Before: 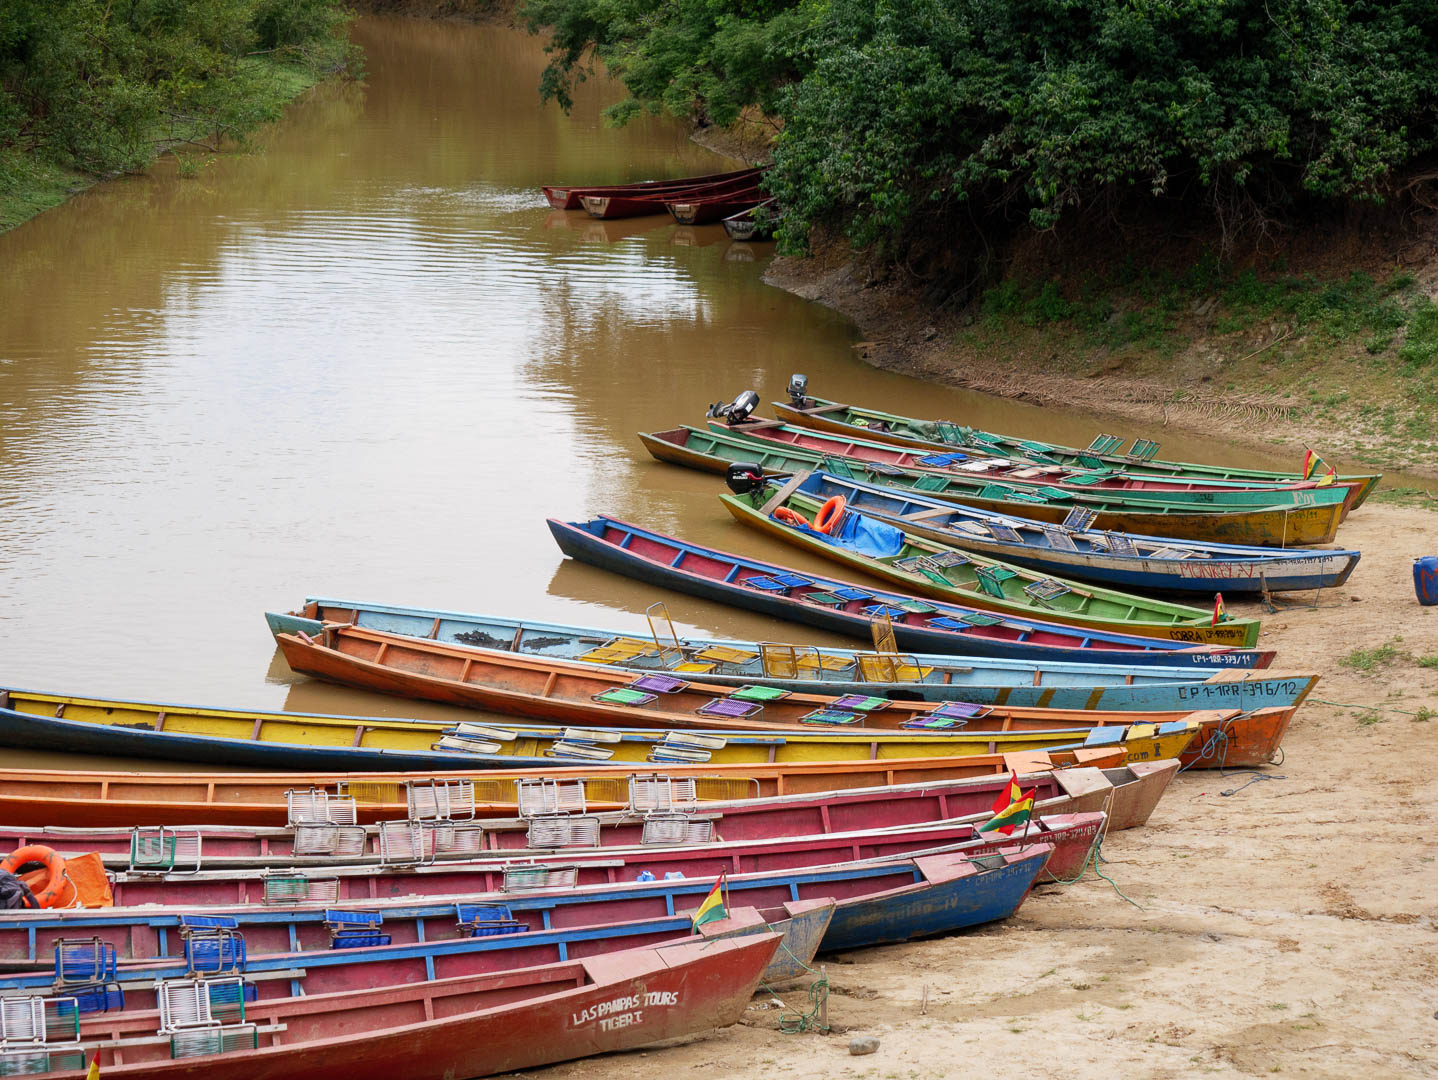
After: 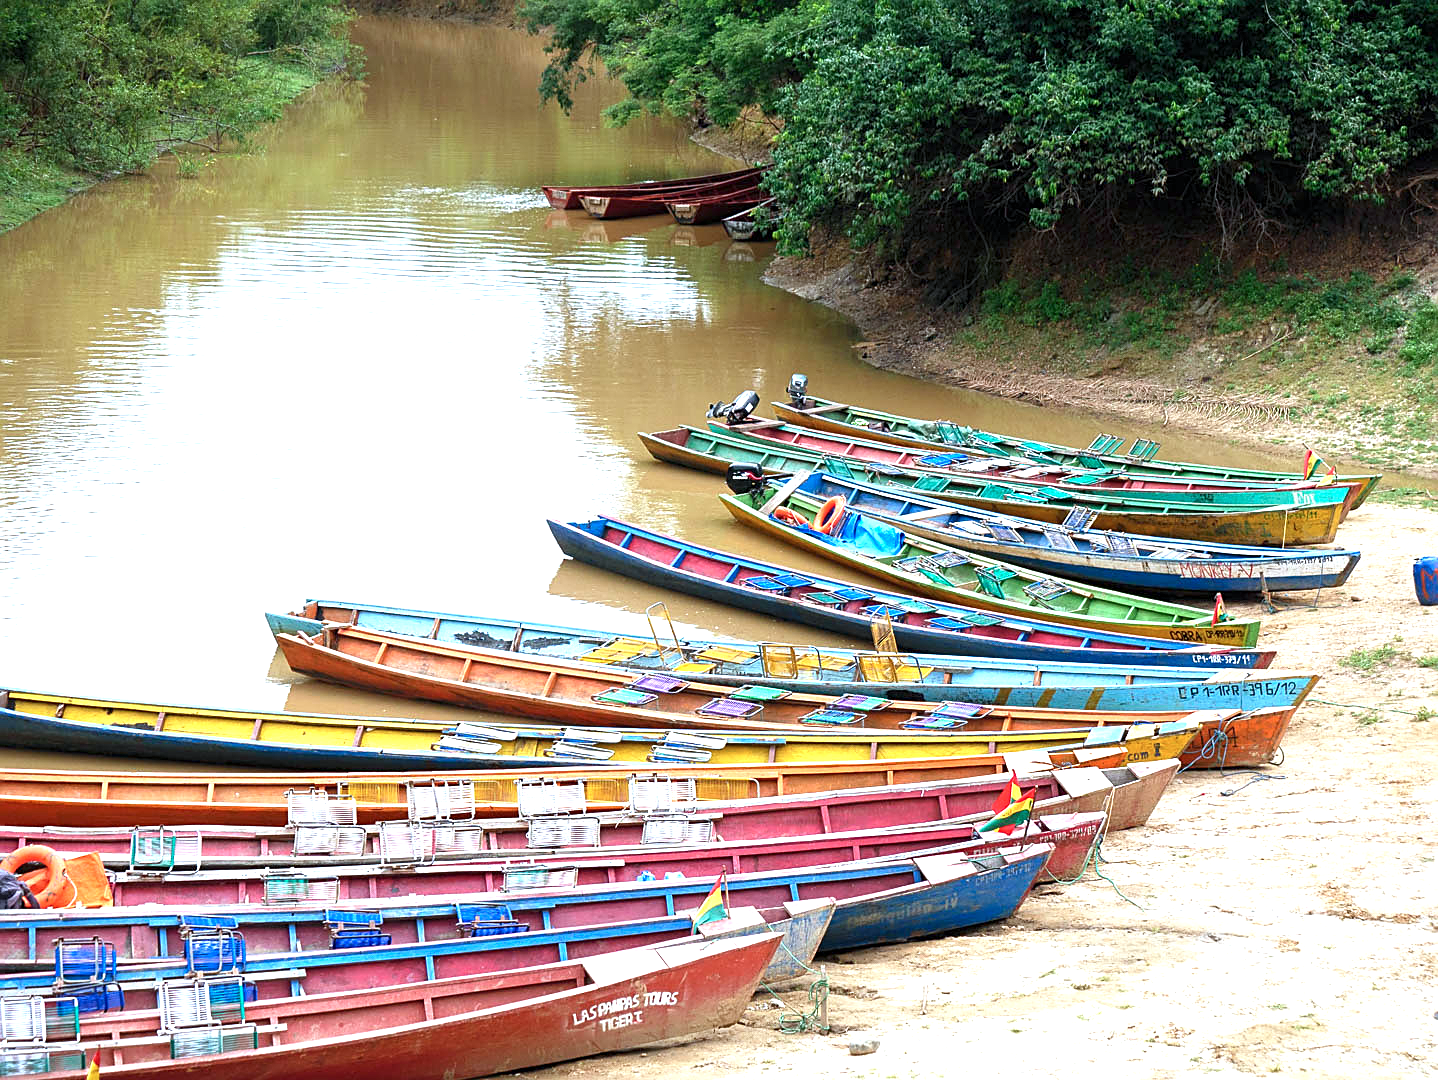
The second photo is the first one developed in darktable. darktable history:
exposure: black level correction 0, exposure 1.2 EV, compensate highlight preservation false
color calibration: illuminant F (fluorescent), F source F9 (Cool White Deluxe 4150 K) – high CRI, x 0.374, y 0.373, temperature 4158.34 K
sharpen: on, module defaults
